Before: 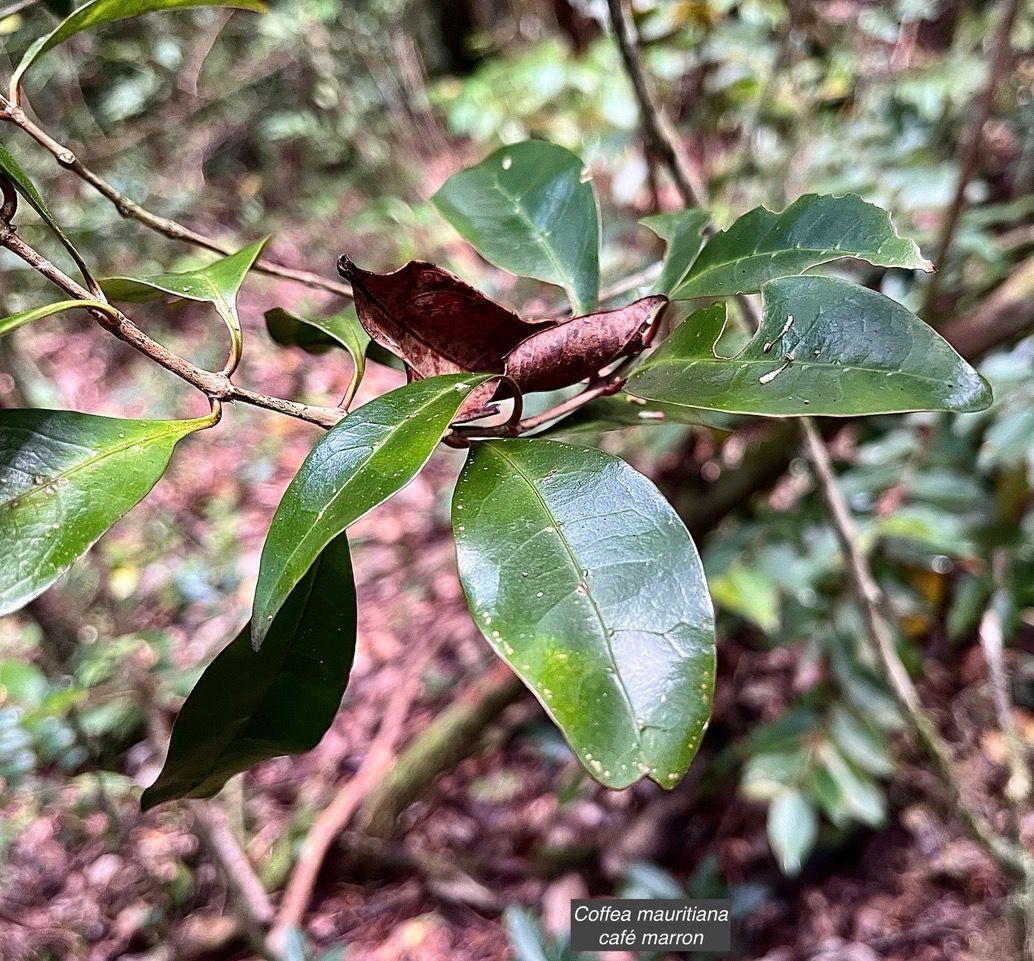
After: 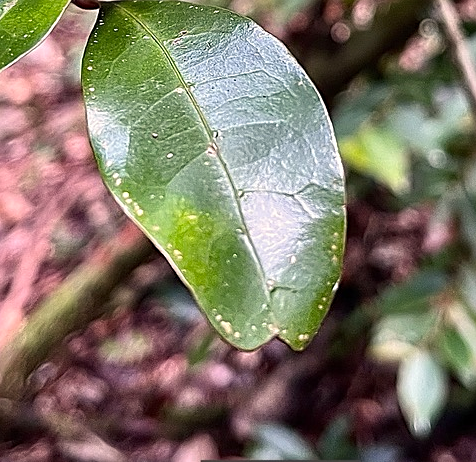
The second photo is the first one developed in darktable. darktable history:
crop: left 35.83%, top 45.785%, right 18.116%, bottom 6.108%
sharpen: on, module defaults
color correction: highlights a* 3.7, highlights b* 5.11
